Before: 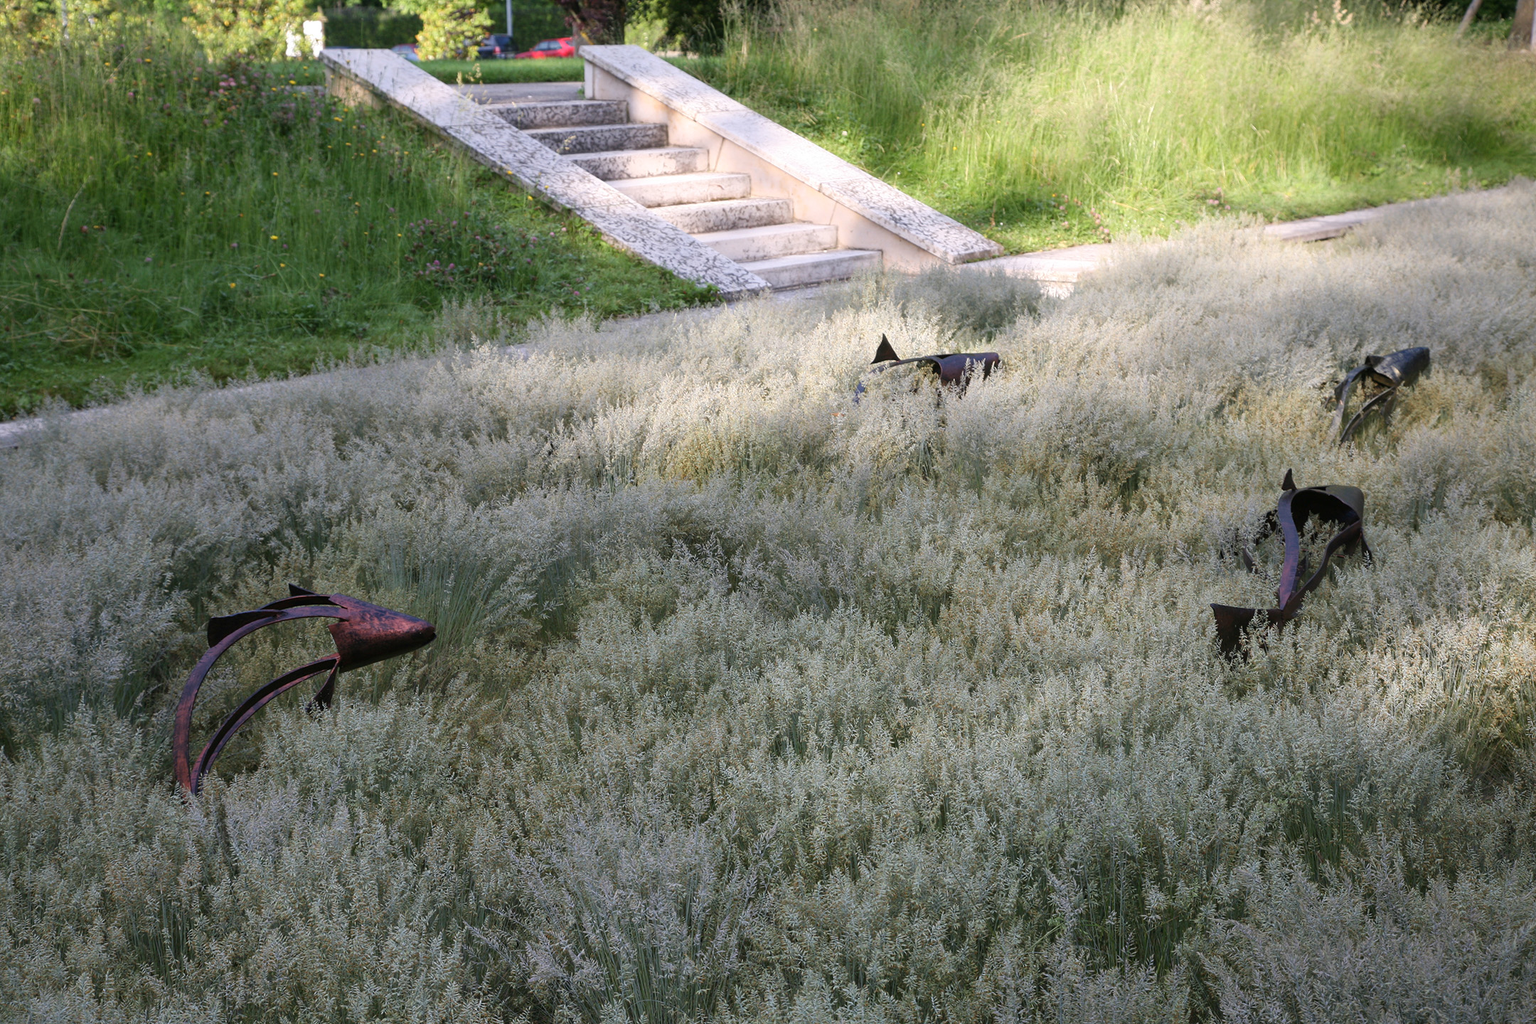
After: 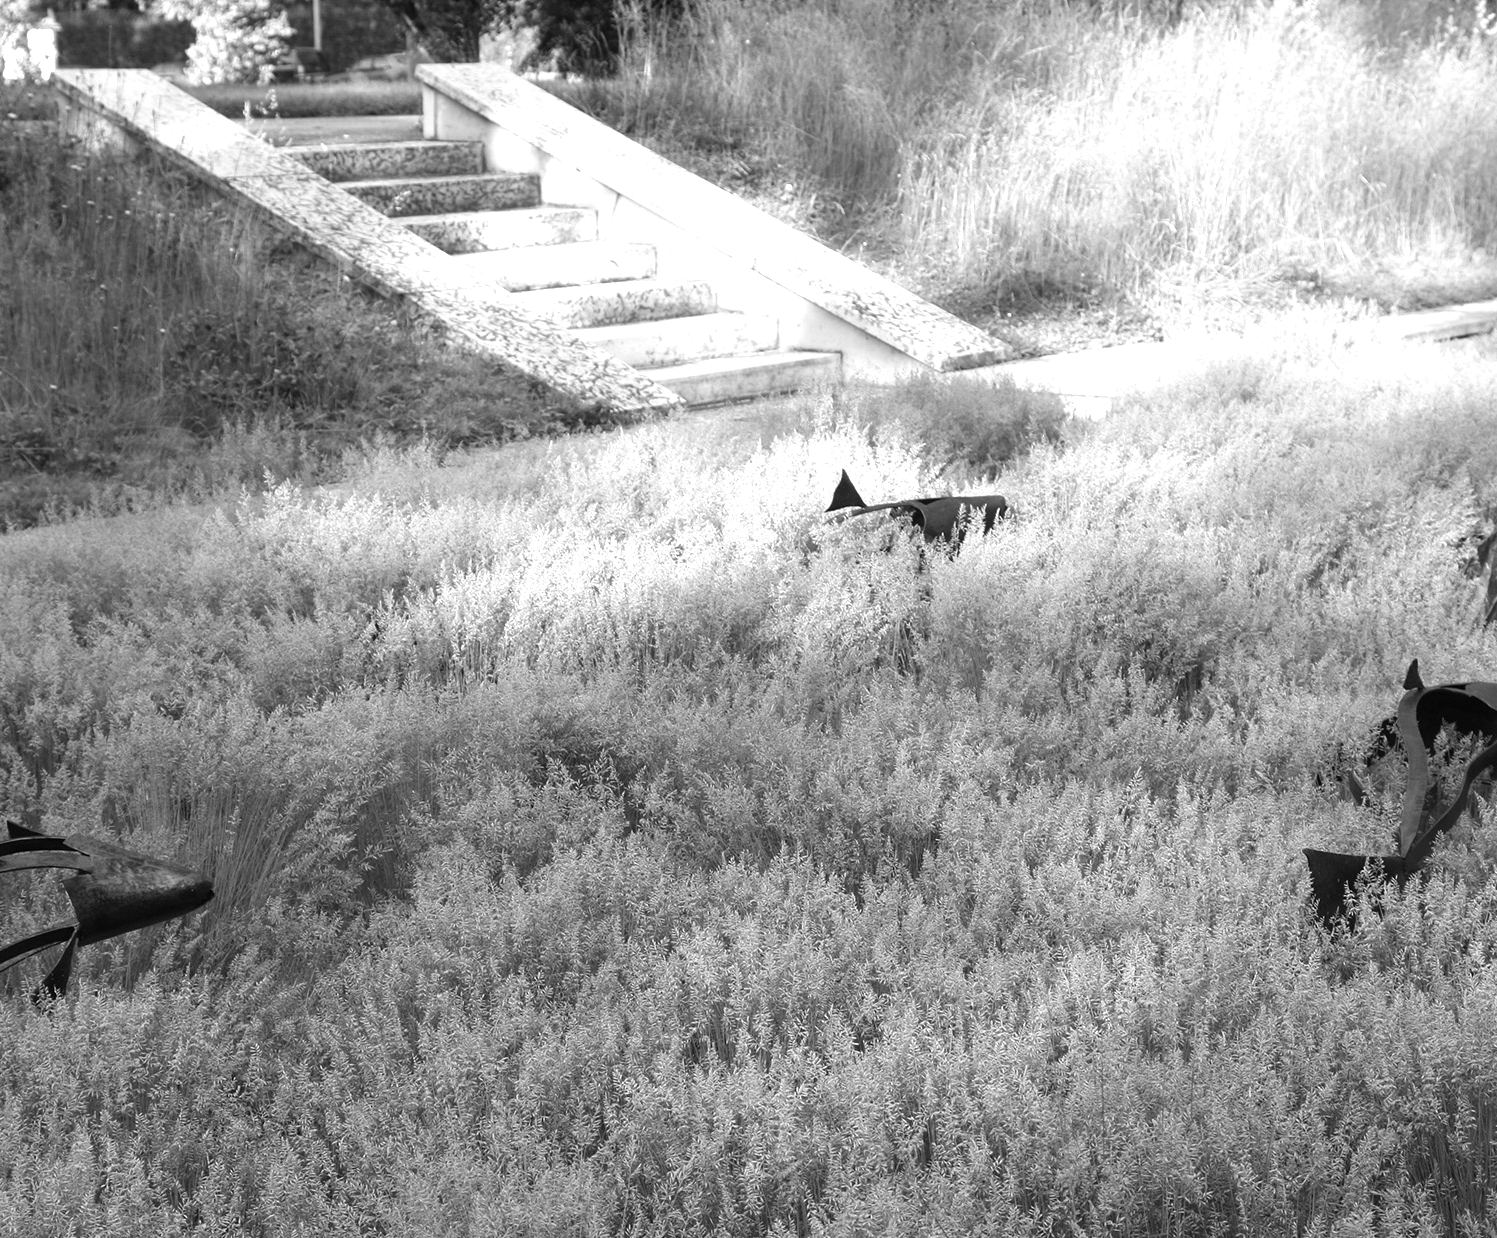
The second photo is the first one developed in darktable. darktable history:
color correction: highlights a* 40, highlights b* 40, saturation 0.69
crop: left 18.479%, right 12.2%, bottom 13.971%
monochrome: on, module defaults
color balance rgb: linear chroma grading › shadows -2.2%, linear chroma grading › highlights -15%, linear chroma grading › global chroma -10%, linear chroma grading › mid-tones -10%, perceptual saturation grading › global saturation 45%, perceptual saturation grading › highlights -50%, perceptual saturation grading › shadows 30%, perceptual brilliance grading › global brilliance 18%, global vibrance 45%
